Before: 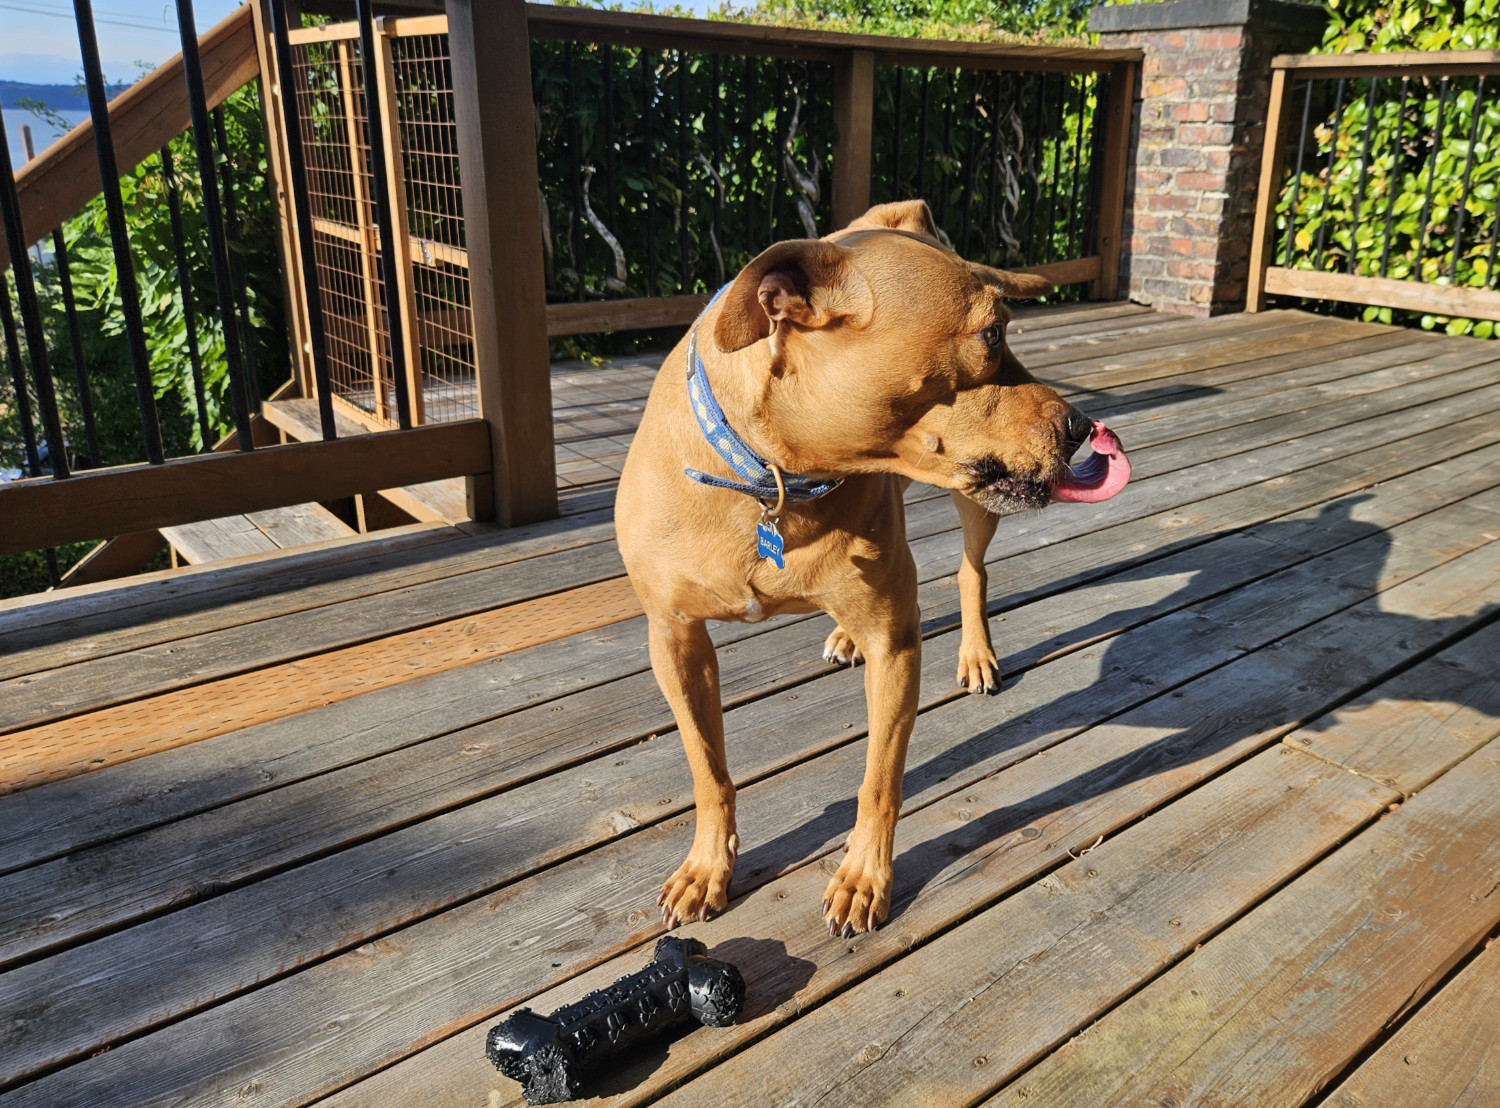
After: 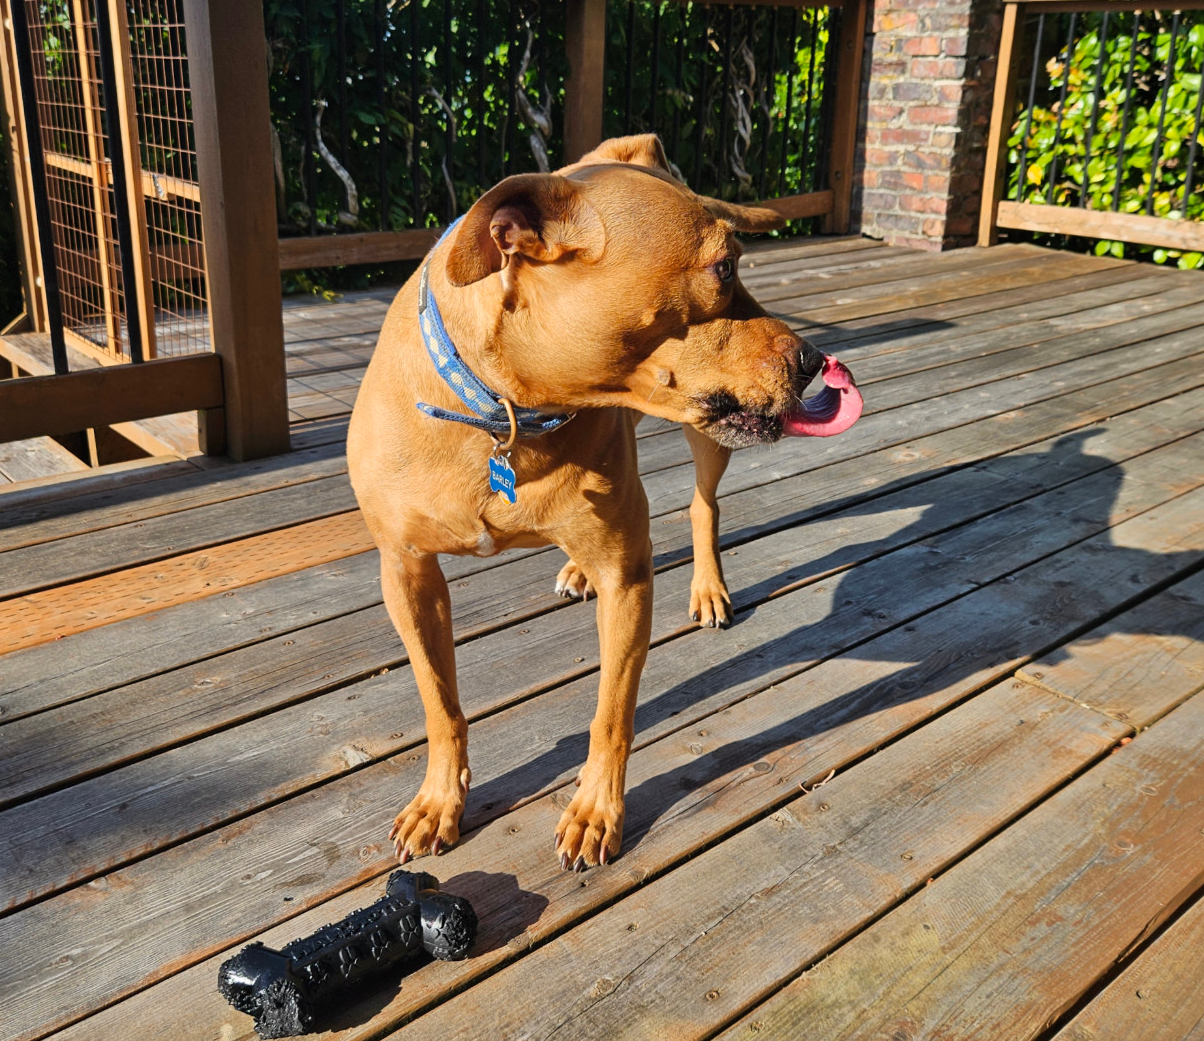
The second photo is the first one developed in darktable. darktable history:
crop and rotate: left 17.911%, top 5.957%, right 1.783%
